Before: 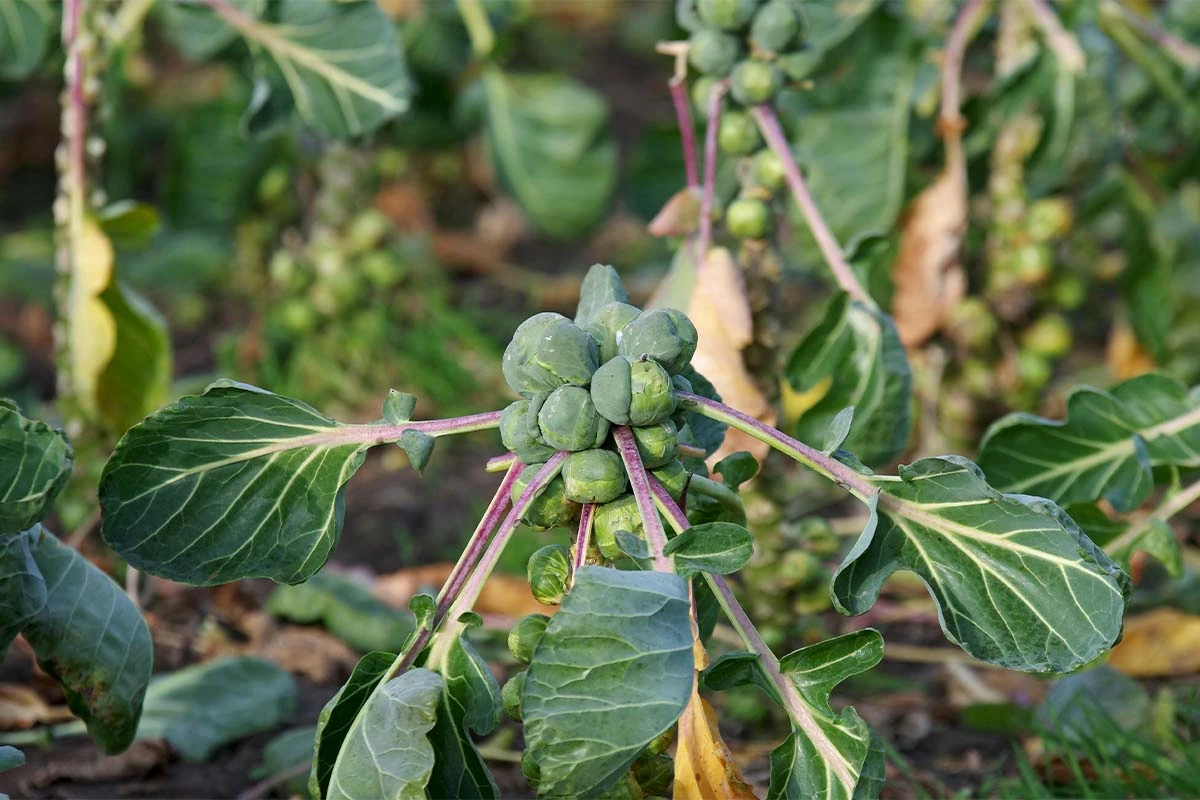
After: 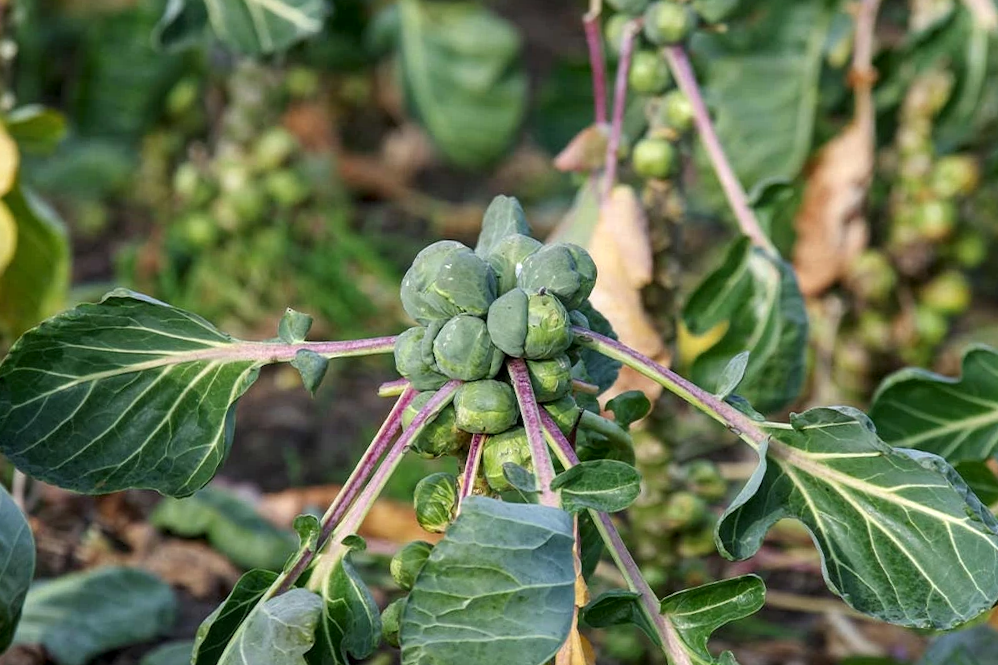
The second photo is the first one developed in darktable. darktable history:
crop and rotate: angle -3.27°, left 5.211%, top 5.211%, right 4.607%, bottom 4.607%
local contrast: on, module defaults
